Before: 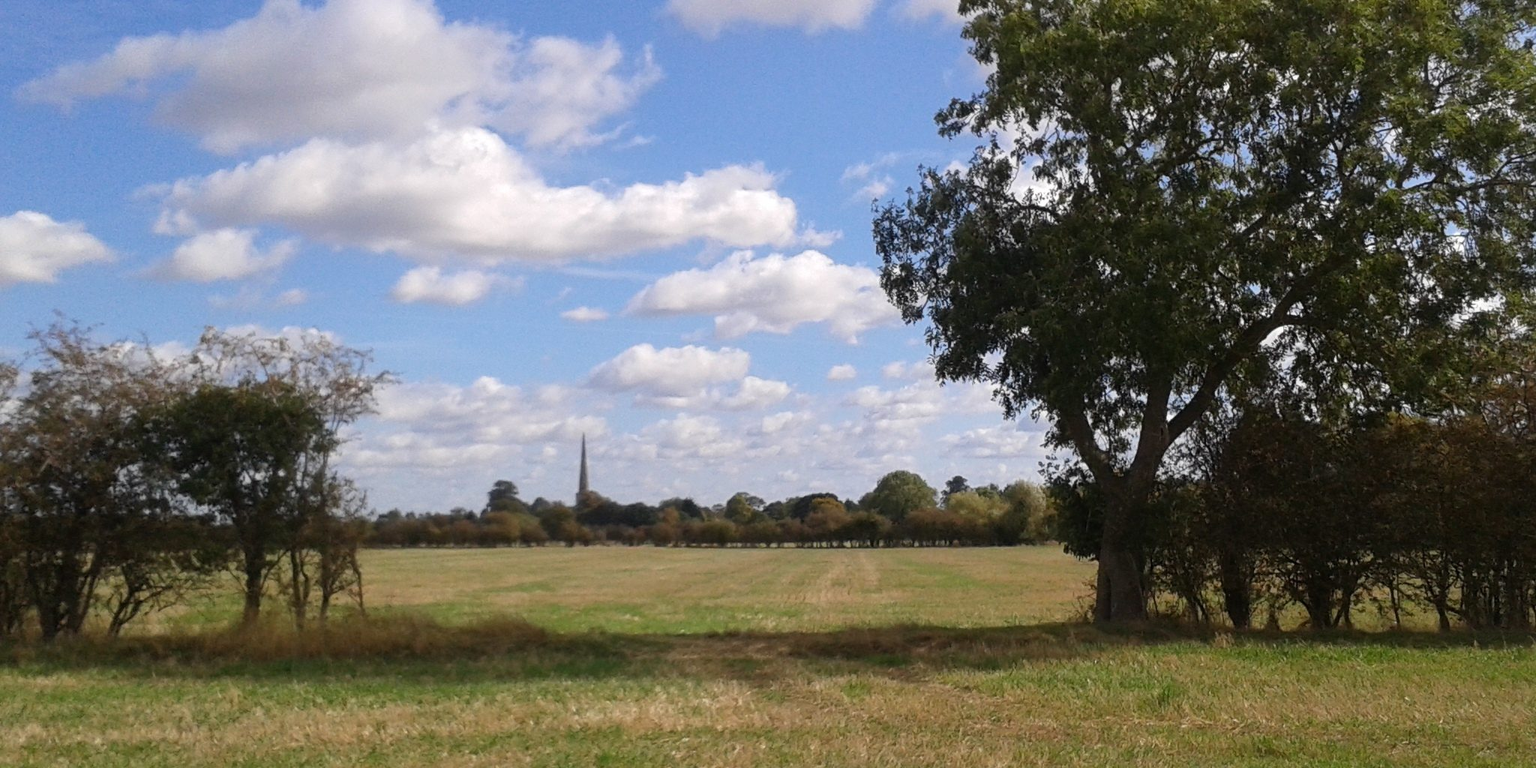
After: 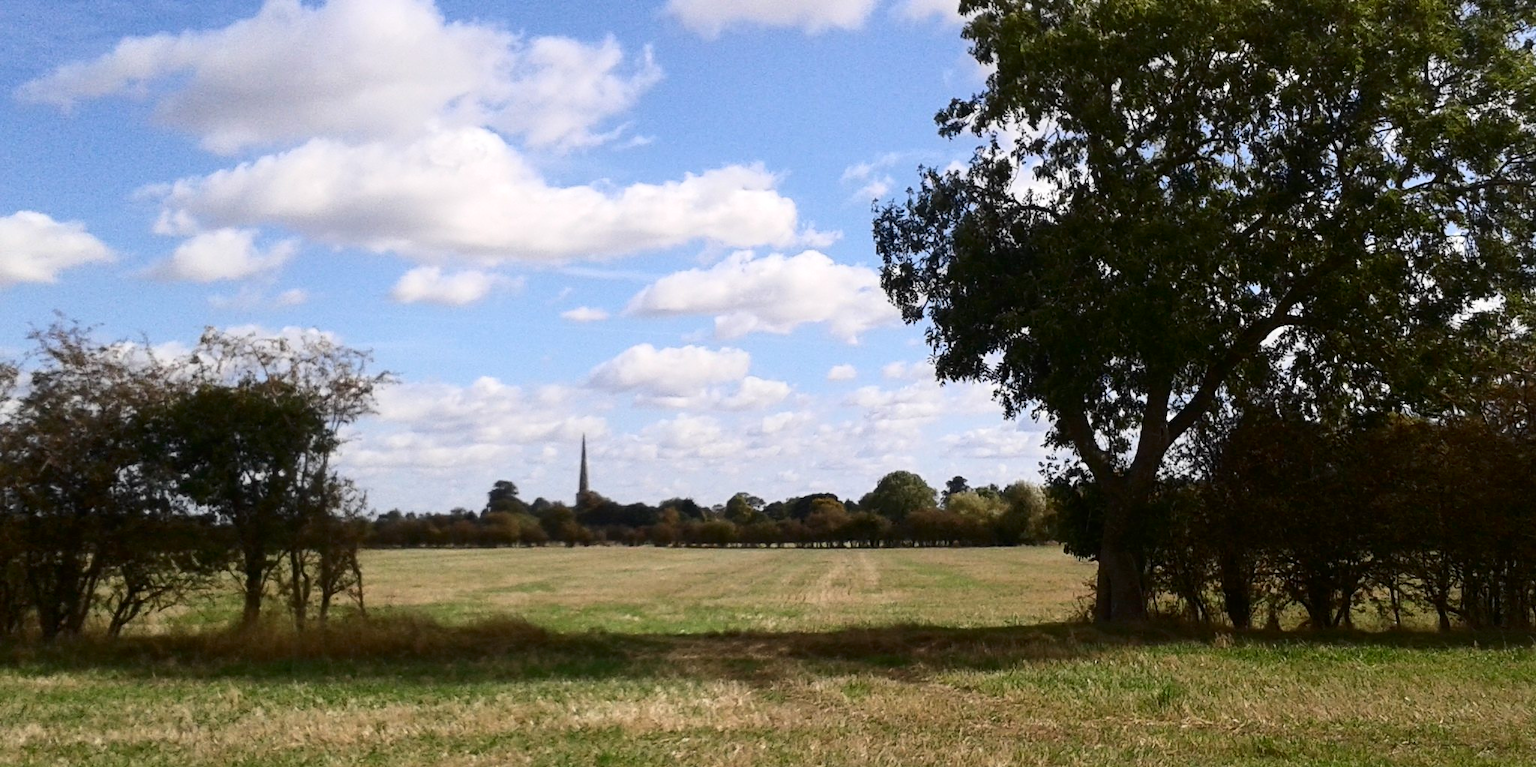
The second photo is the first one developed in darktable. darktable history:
contrast brightness saturation: contrast 0.28
crop: bottom 0.071%
